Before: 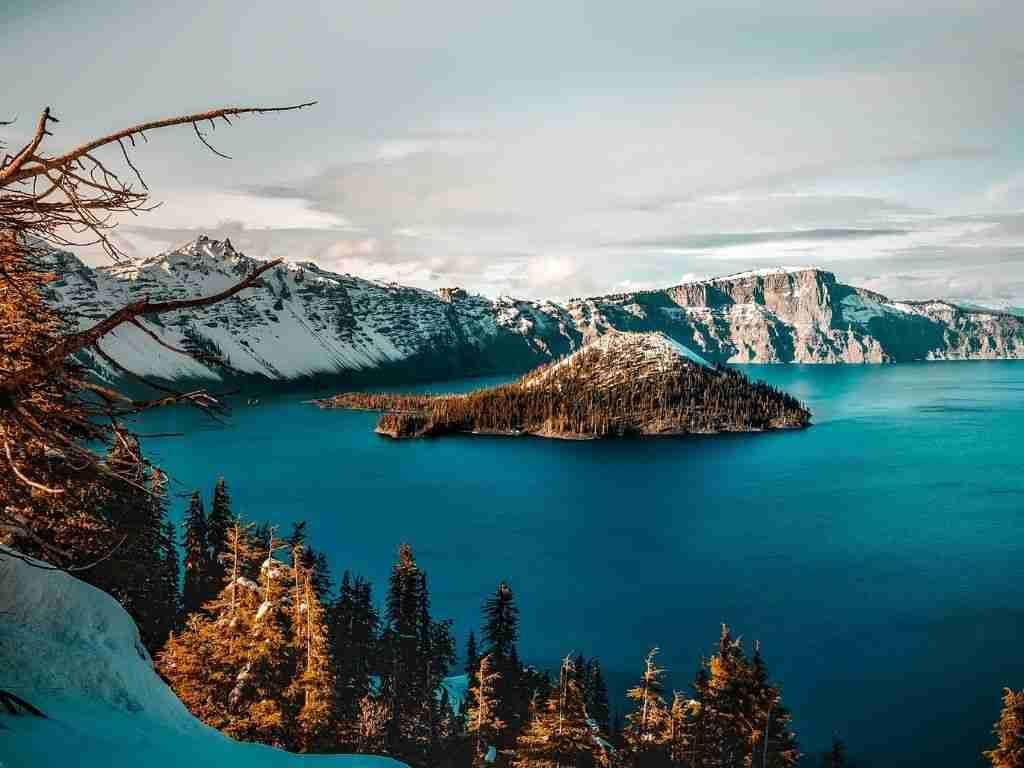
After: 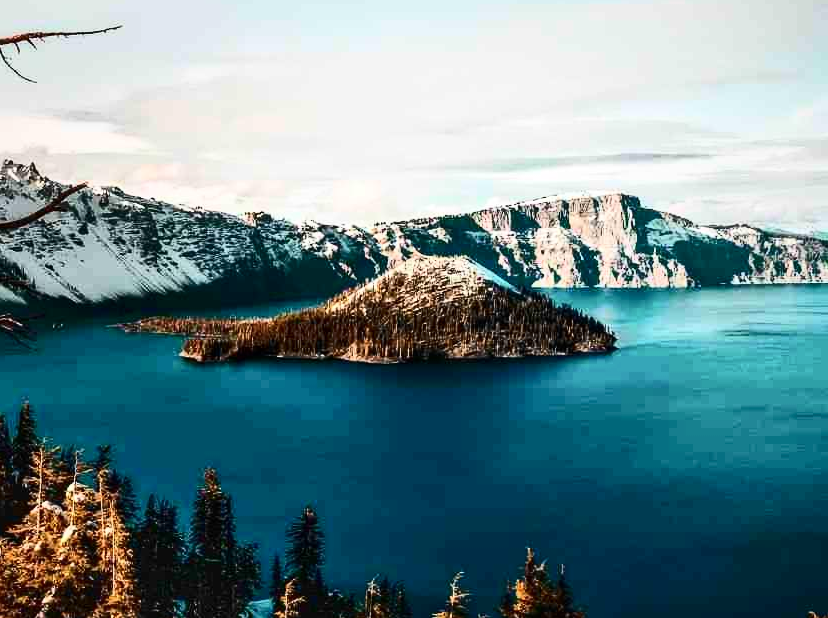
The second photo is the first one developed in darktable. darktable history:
crop: left 19.06%, top 9.93%, right 0%, bottom 9.588%
contrast brightness saturation: contrast 0.387, brightness 0.099
